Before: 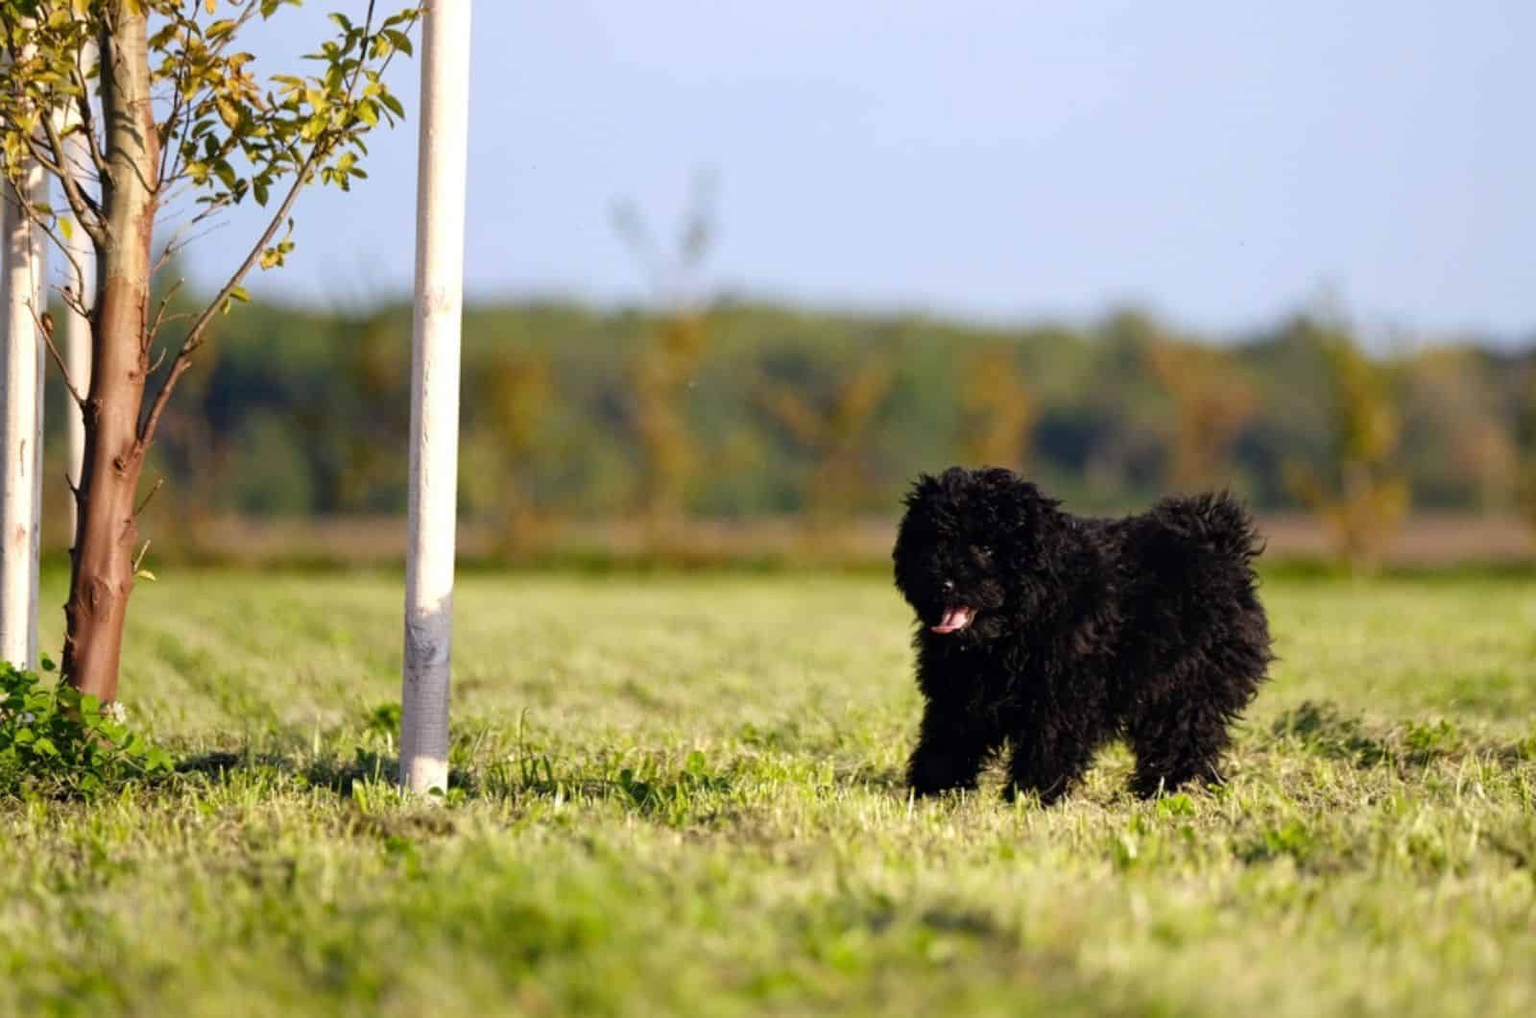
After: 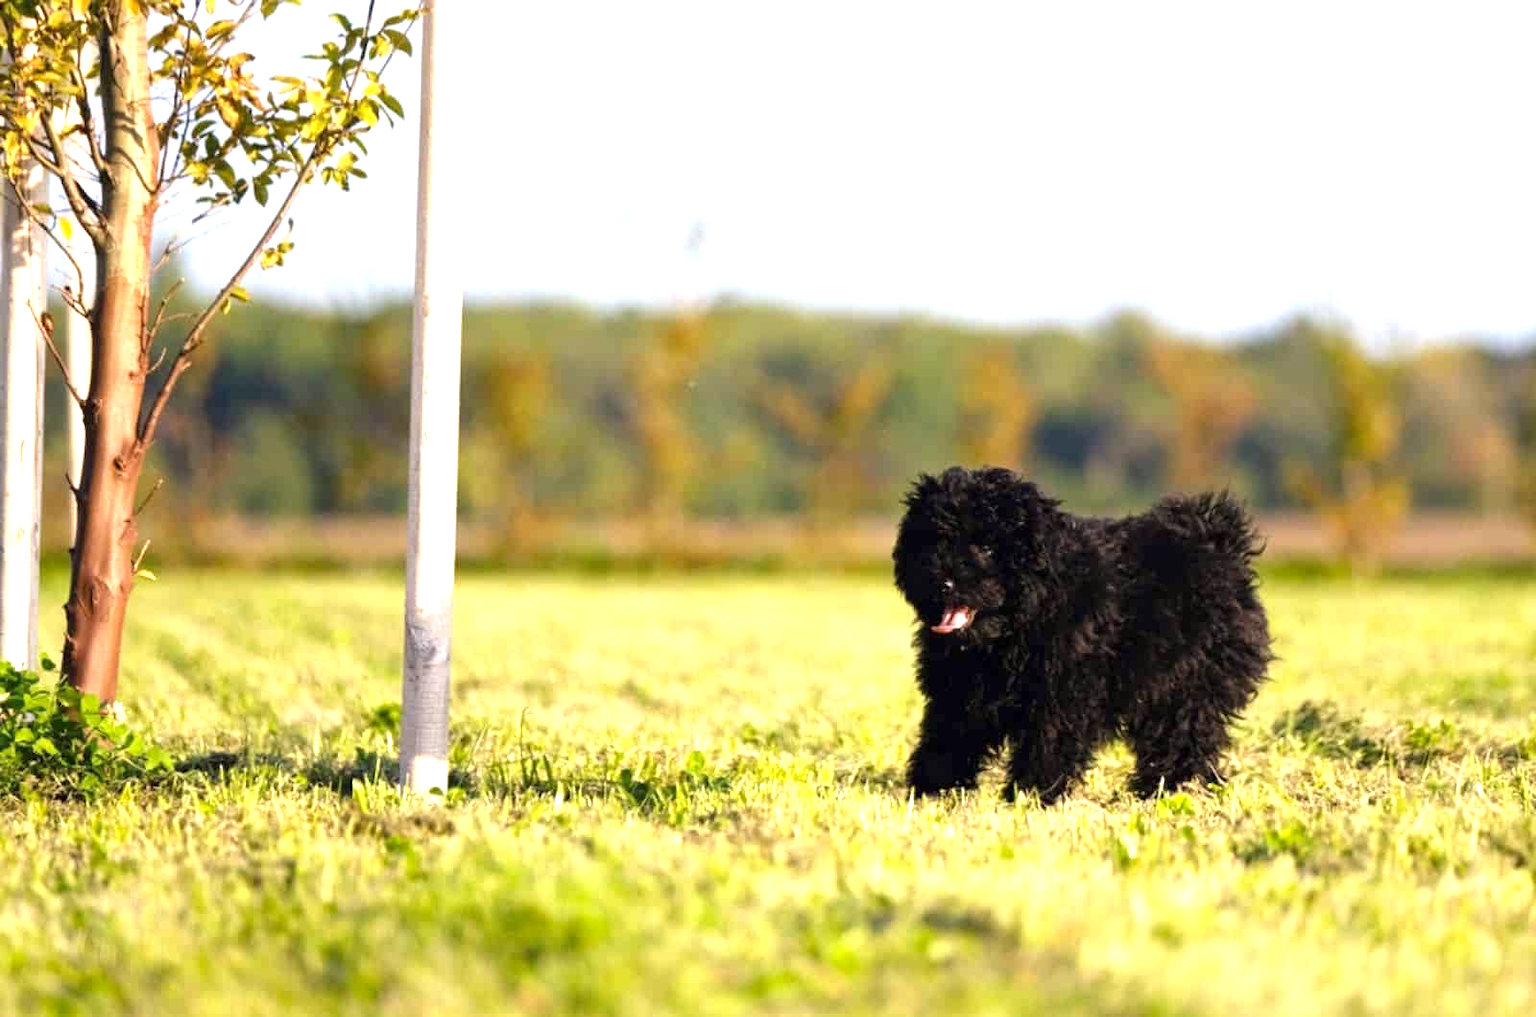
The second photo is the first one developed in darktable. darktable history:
color calibration: x 0.335, y 0.35, temperature 5381.54 K
exposure: exposure 1 EV, compensate highlight preservation false
